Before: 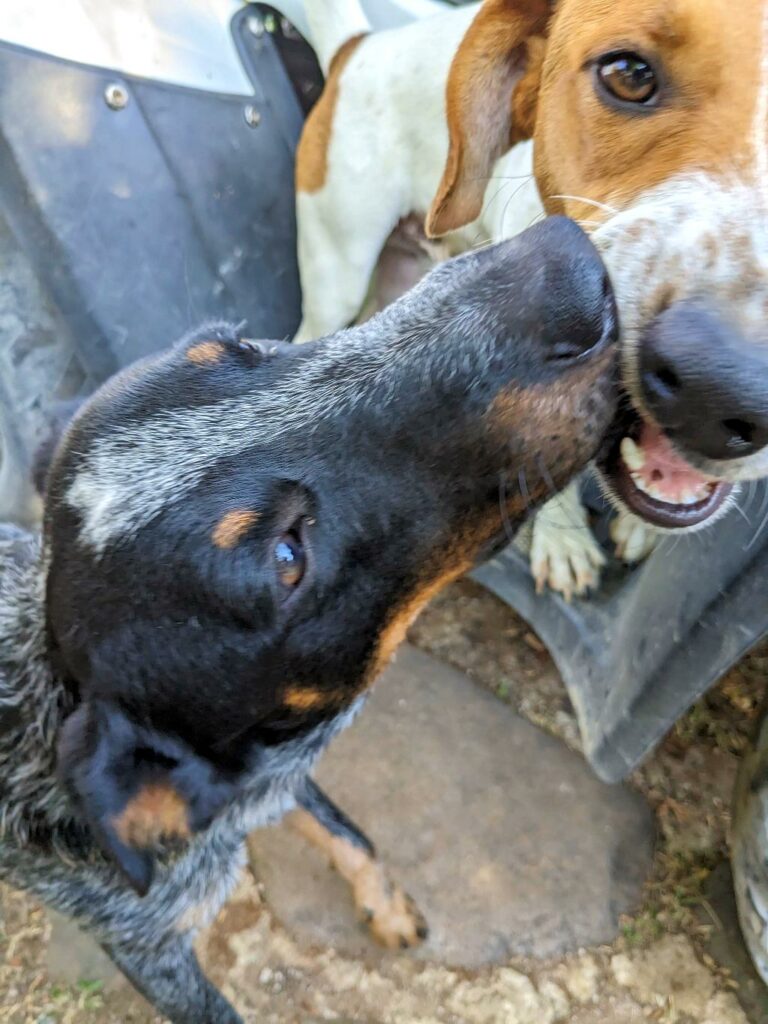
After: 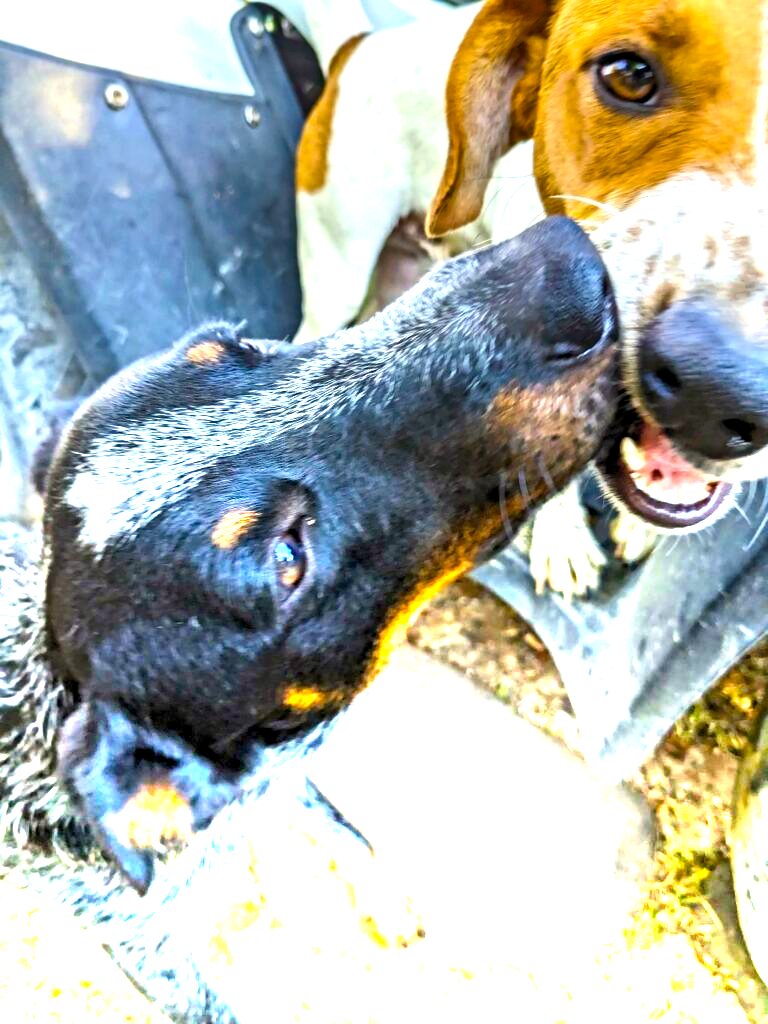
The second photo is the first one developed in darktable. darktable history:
color balance rgb: linear chroma grading › global chroma 9%, perceptual saturation grading › global saturation 36%, perceptual saturation grading › shadows 35%, perceptual brilliance grading › global brilliance 15%, perceptual brilliance grading › shadows -35%, global vibrance 15%
graduated density: density -3.9 EV
color correction: highlights b* 3
contrast equalizer: y [[0.5, 0.5, 0.501, 0.63, 0.504, 0.5], [0.5 ×6], [0.5 ×6], [0 ×6], [0 ×6]]
